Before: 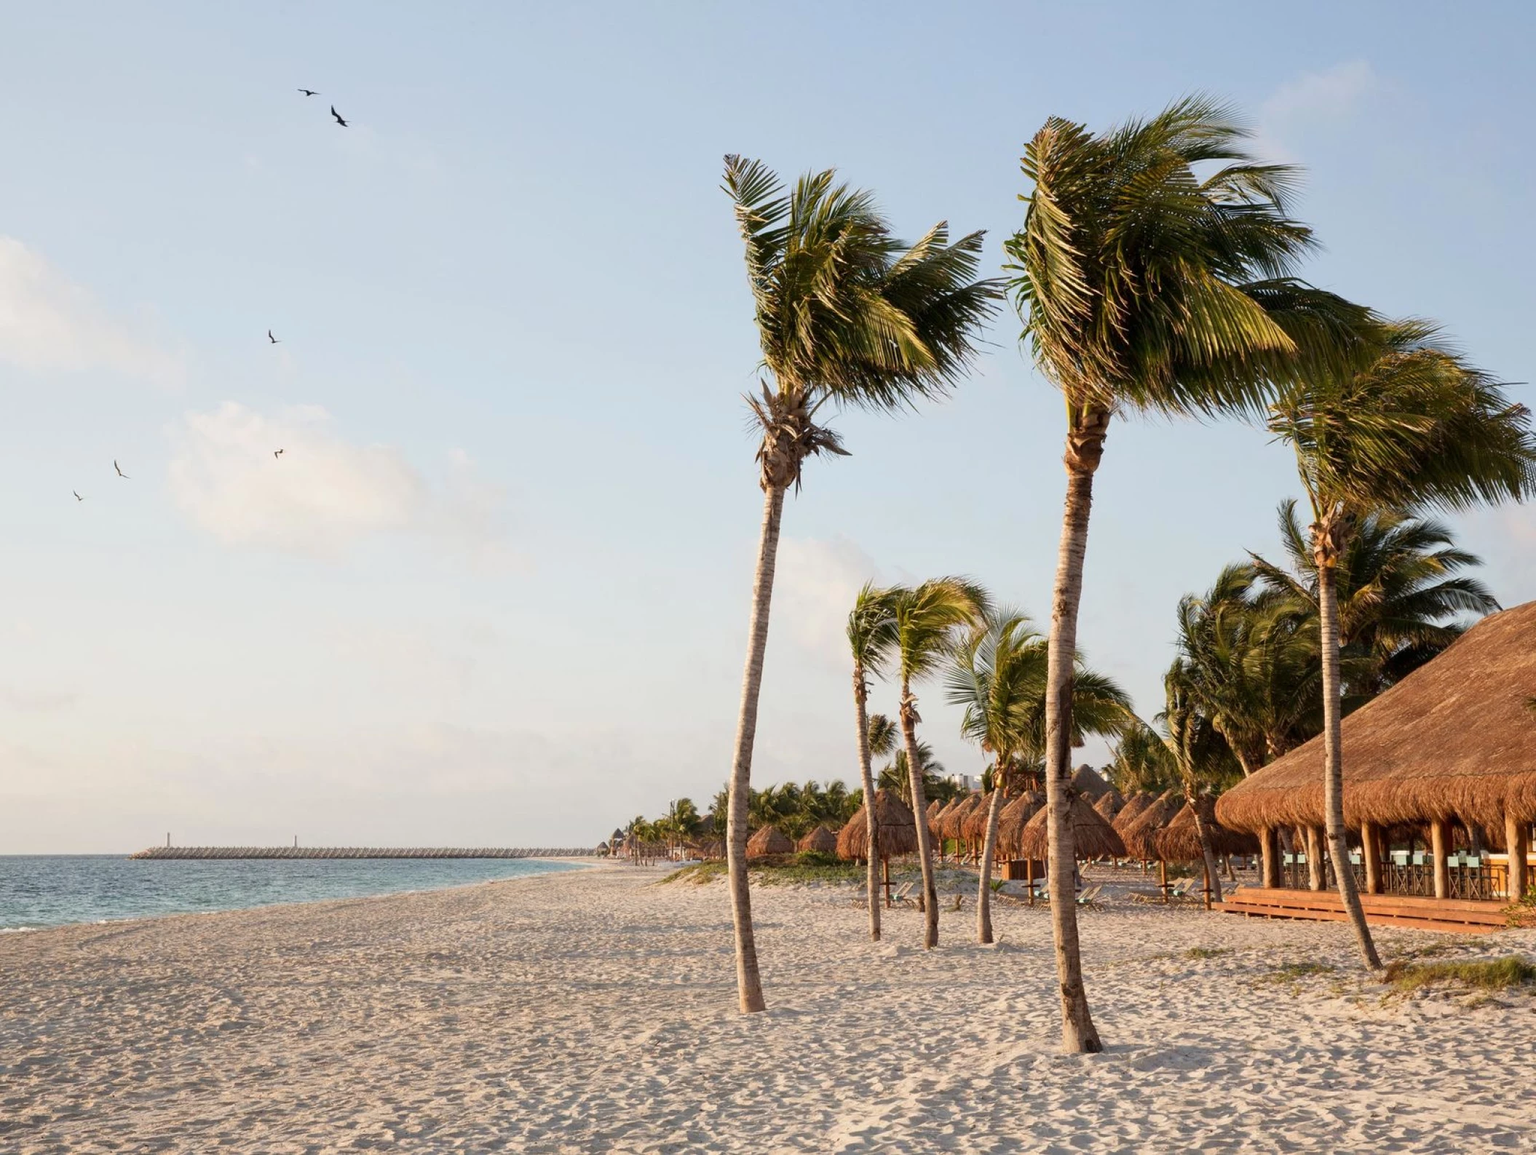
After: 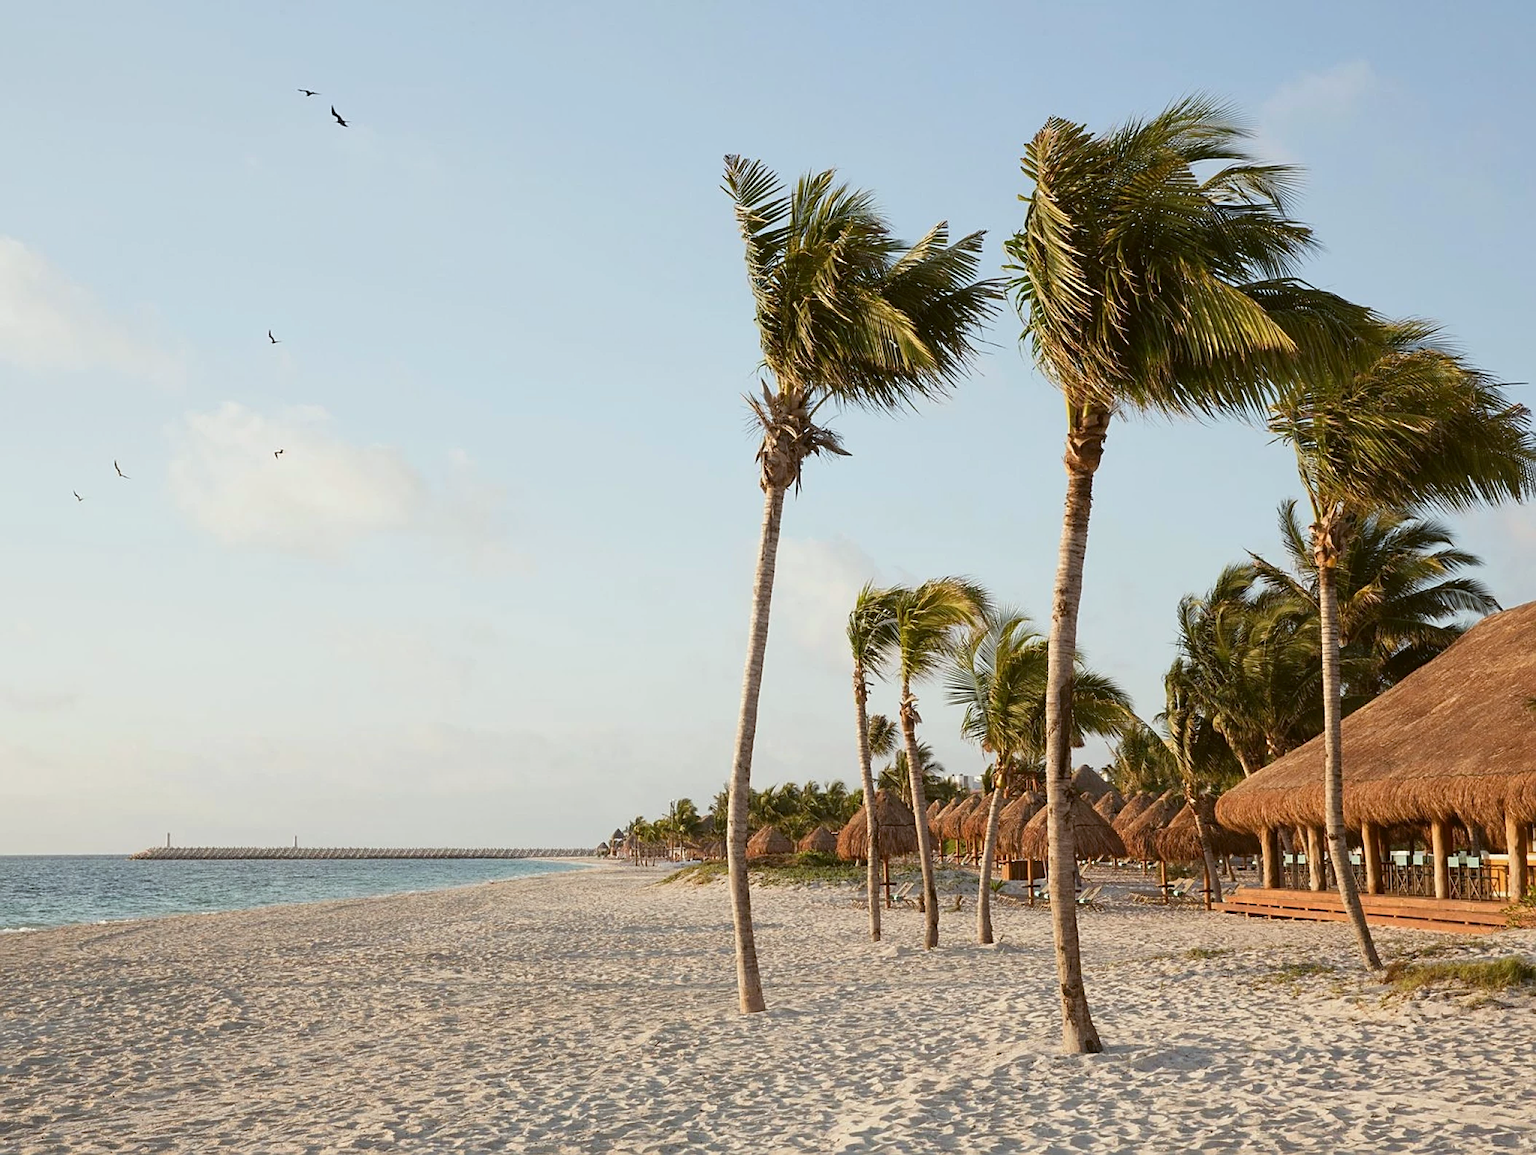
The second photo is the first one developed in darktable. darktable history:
color balance: lift [1.004, 1.002, 1.002, 0.998], gamma [1, 1.007, 1.002, 0.993], gain [1, 0.977, 1.013, 1.023], contrast -3.64%
sharpen: on, module defaults
